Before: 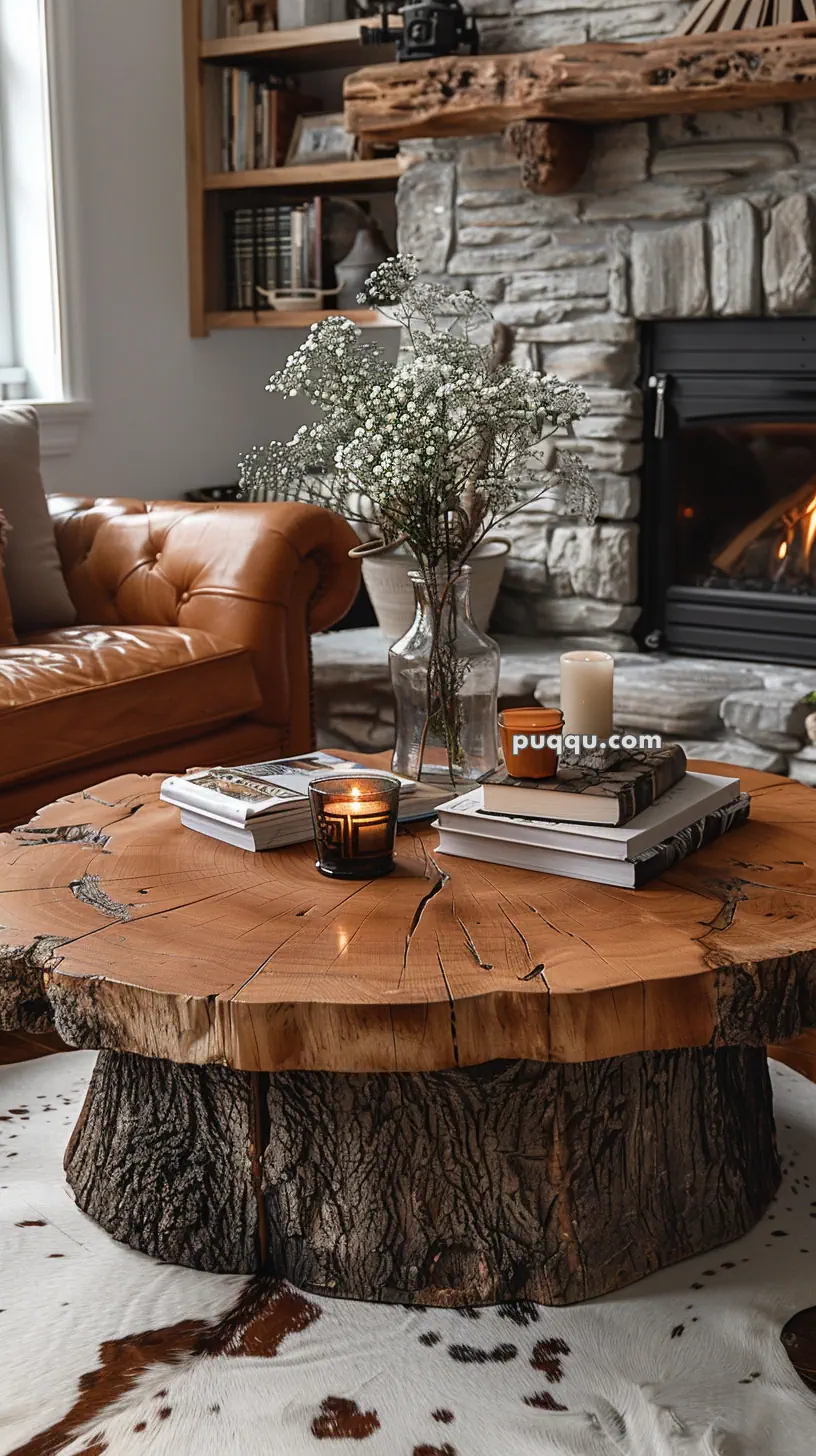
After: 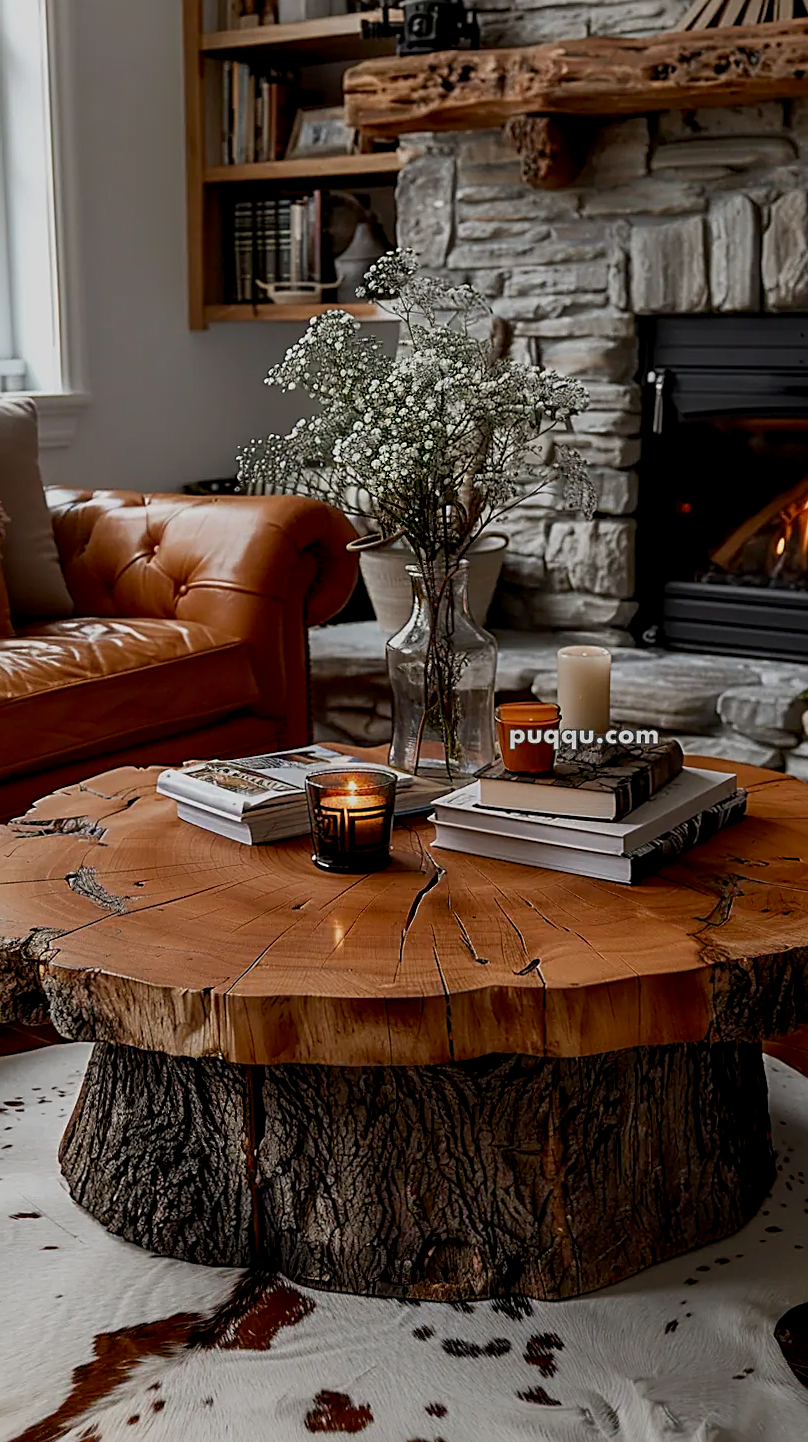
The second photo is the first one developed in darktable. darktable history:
base curve: curves: ch0 [(0, 0) (0.283, 0.295) (1, 1)], preserve colors none
crop and rotate: angle -0.298°
sharpen: on, module defaults
exposure: black level correction 0.009, exposure -0.633 EV, compensate highlight preservation false
contrast brightness saturation: contrast 0.083, saturation 0.2
